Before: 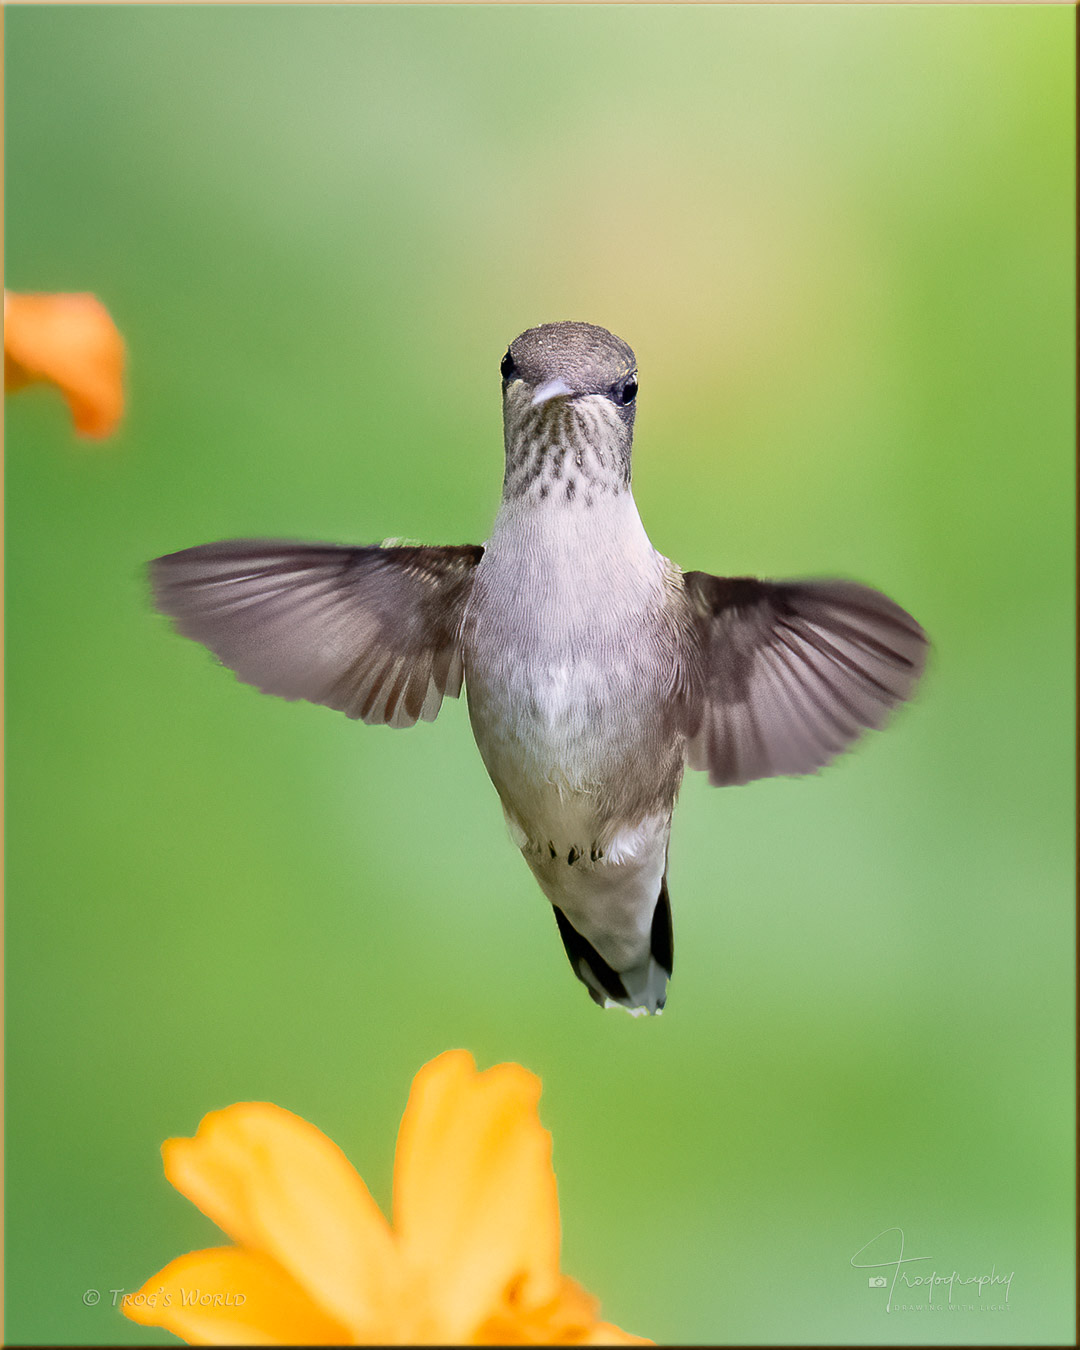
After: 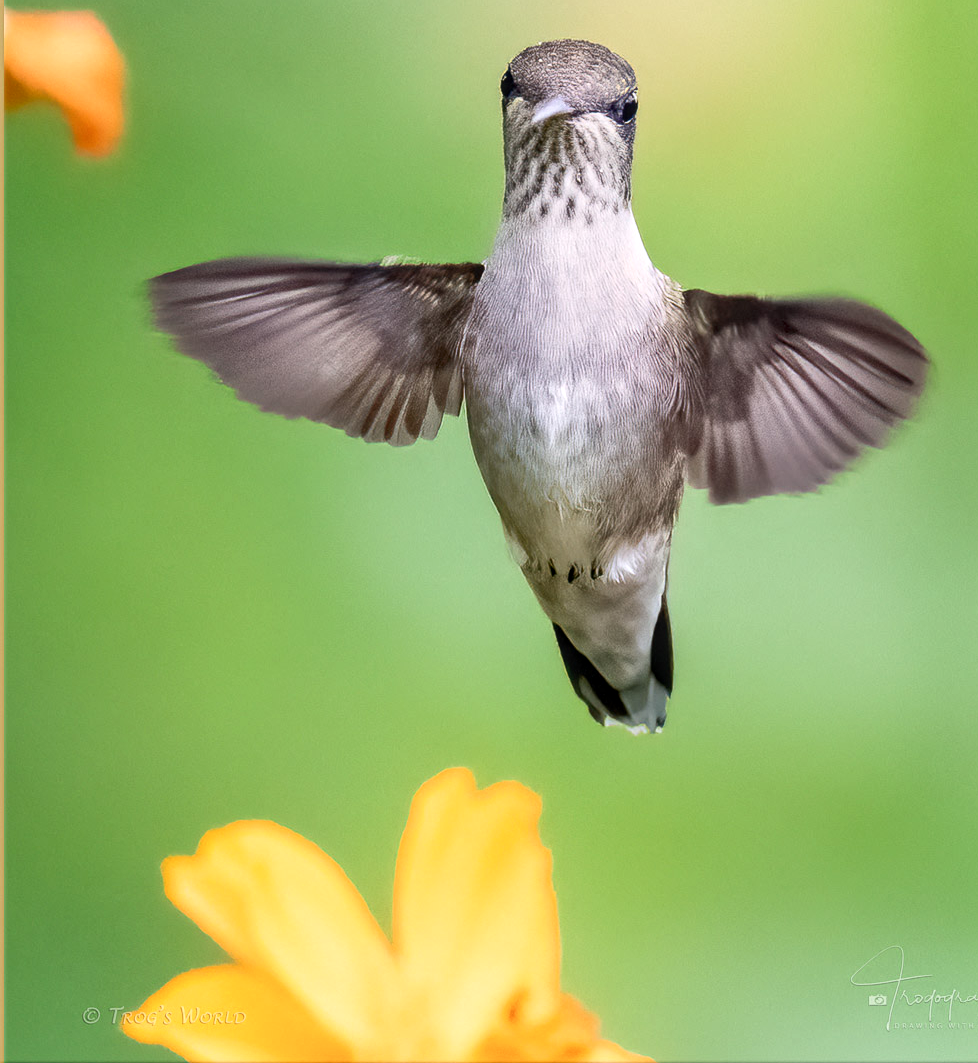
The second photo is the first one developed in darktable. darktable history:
exposure: black level correction -0.001, exposure 0.08 EV, compensate highlight preservation false
shadows and highlights: shadows 0, highlights 40
crop: top 20.916%, right 9.437%, bottom 0.316%
local contrast: on, module defaults
